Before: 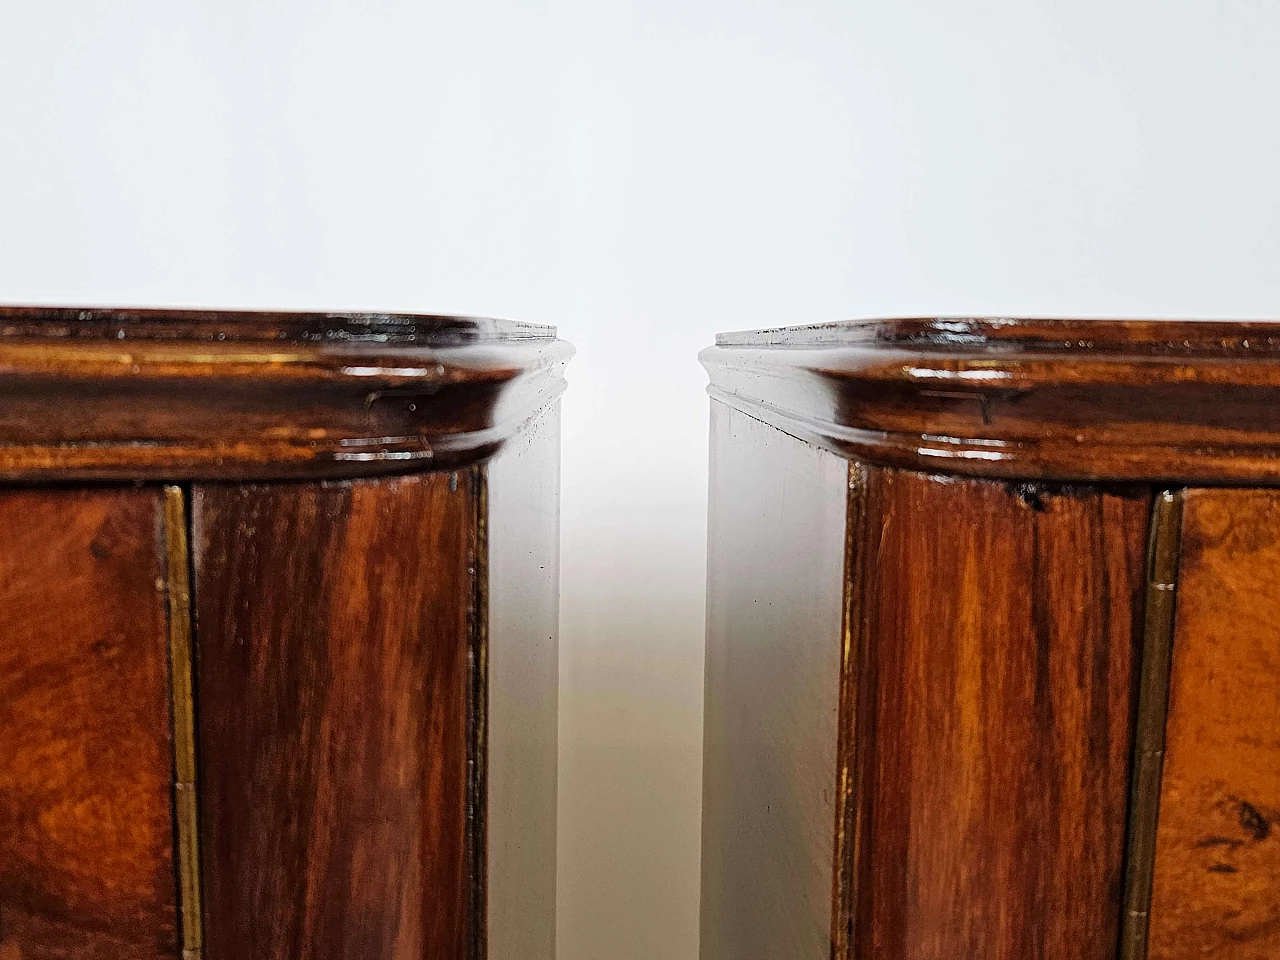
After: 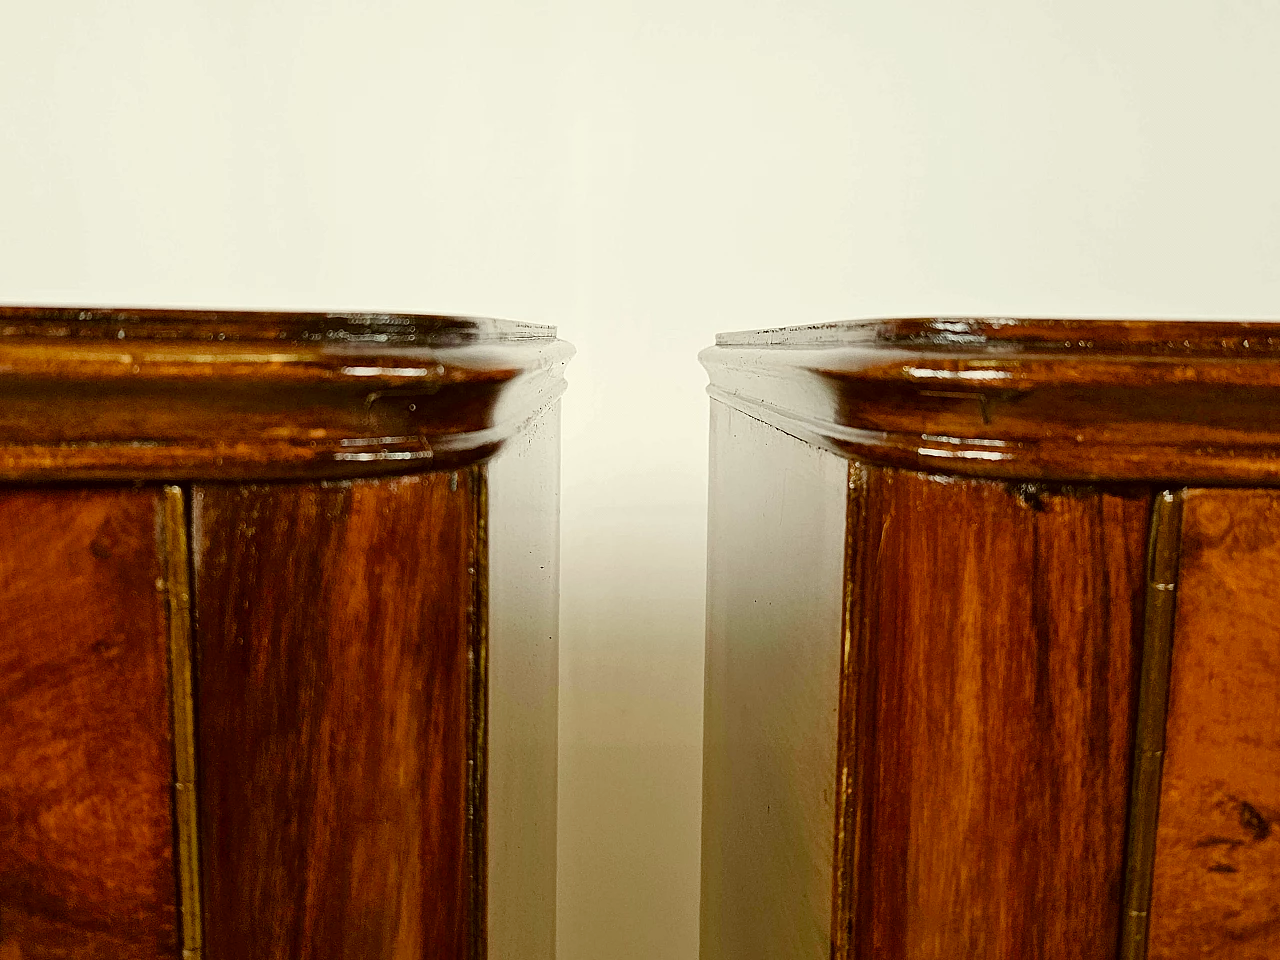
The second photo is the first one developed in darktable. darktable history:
color balance rgb: shadows lift › chroma 1.044%, shadows lift › hue 31.73°, perceptual saturation grading › global saturation 20%, perceptual saturation grading › highlights -49.098%, perceptual saturation grading › shadows 24.769%
color correction: highlights a* -1.74, highlights b* 10.59, shadows a* 0.411, shadows b* 19.19
